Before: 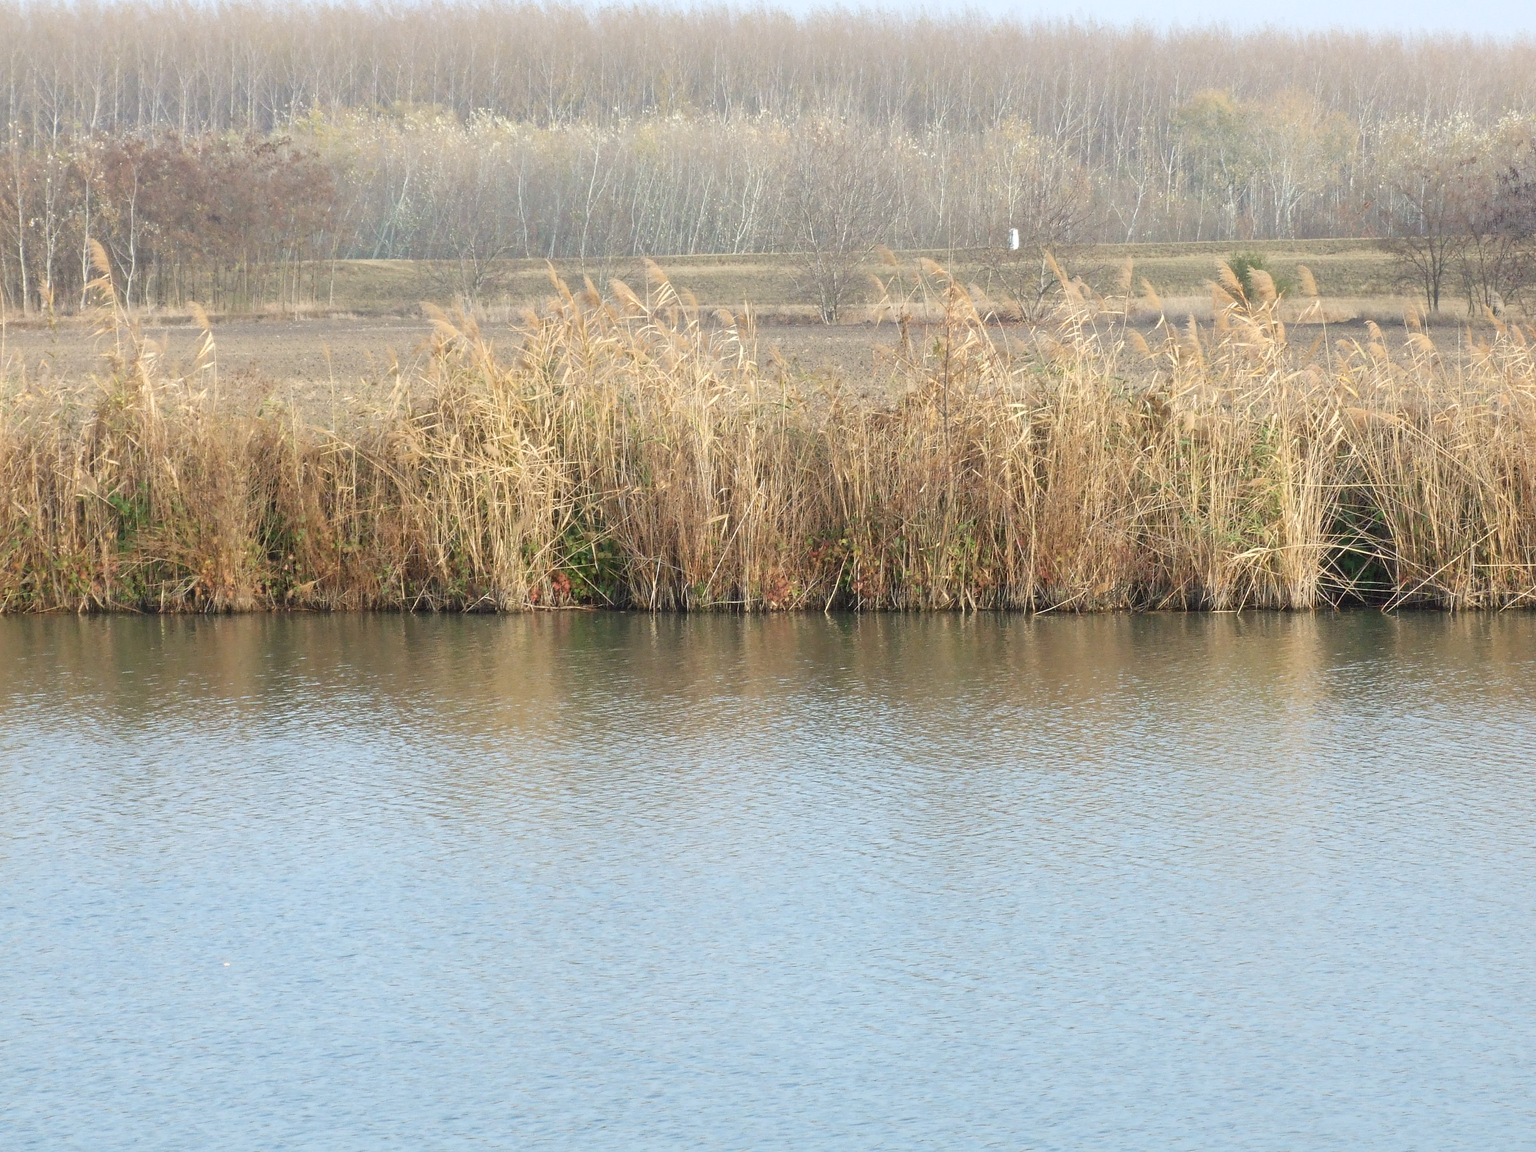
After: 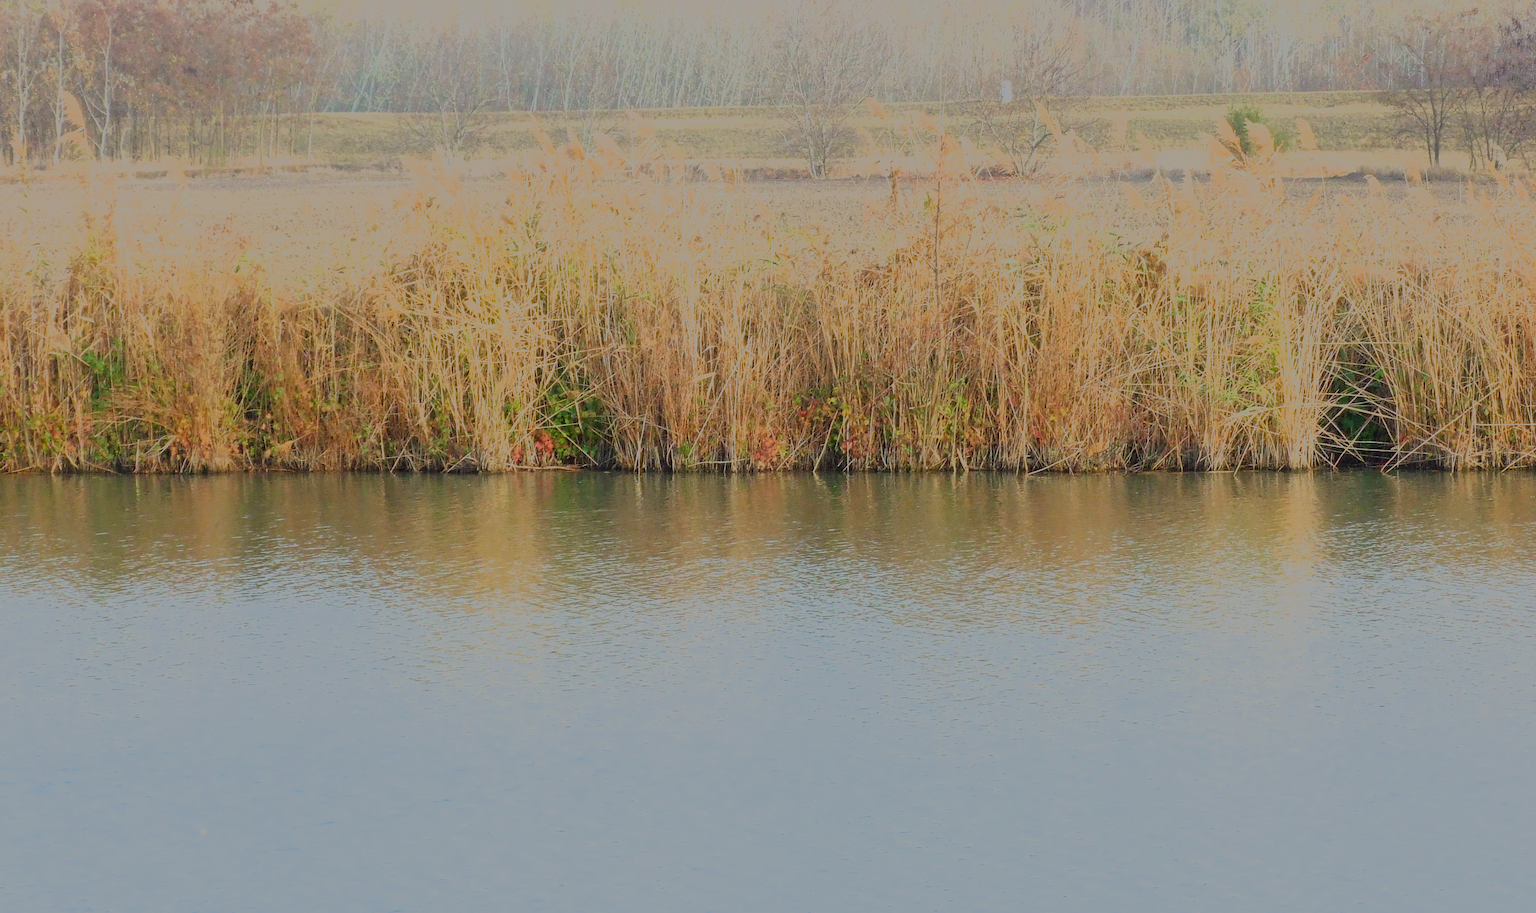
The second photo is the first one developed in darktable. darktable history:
filmic rgb: black relative exposure -13.07 EV, white relative exposure 4 EV, threshold 3.04 EV, target white luminance 85.056%, hardness 6.28, latitude 42.21%, contrast 0.863, shadows ↔ highlights balance 8.72%, enable highlight reconstruction true
tone equalizer: on, module defaults
crop and rotate: left 1.856%, top 13.007%, right 0.143%, bottom 9.259%
contrast brightness saturation: saturation 0.504
